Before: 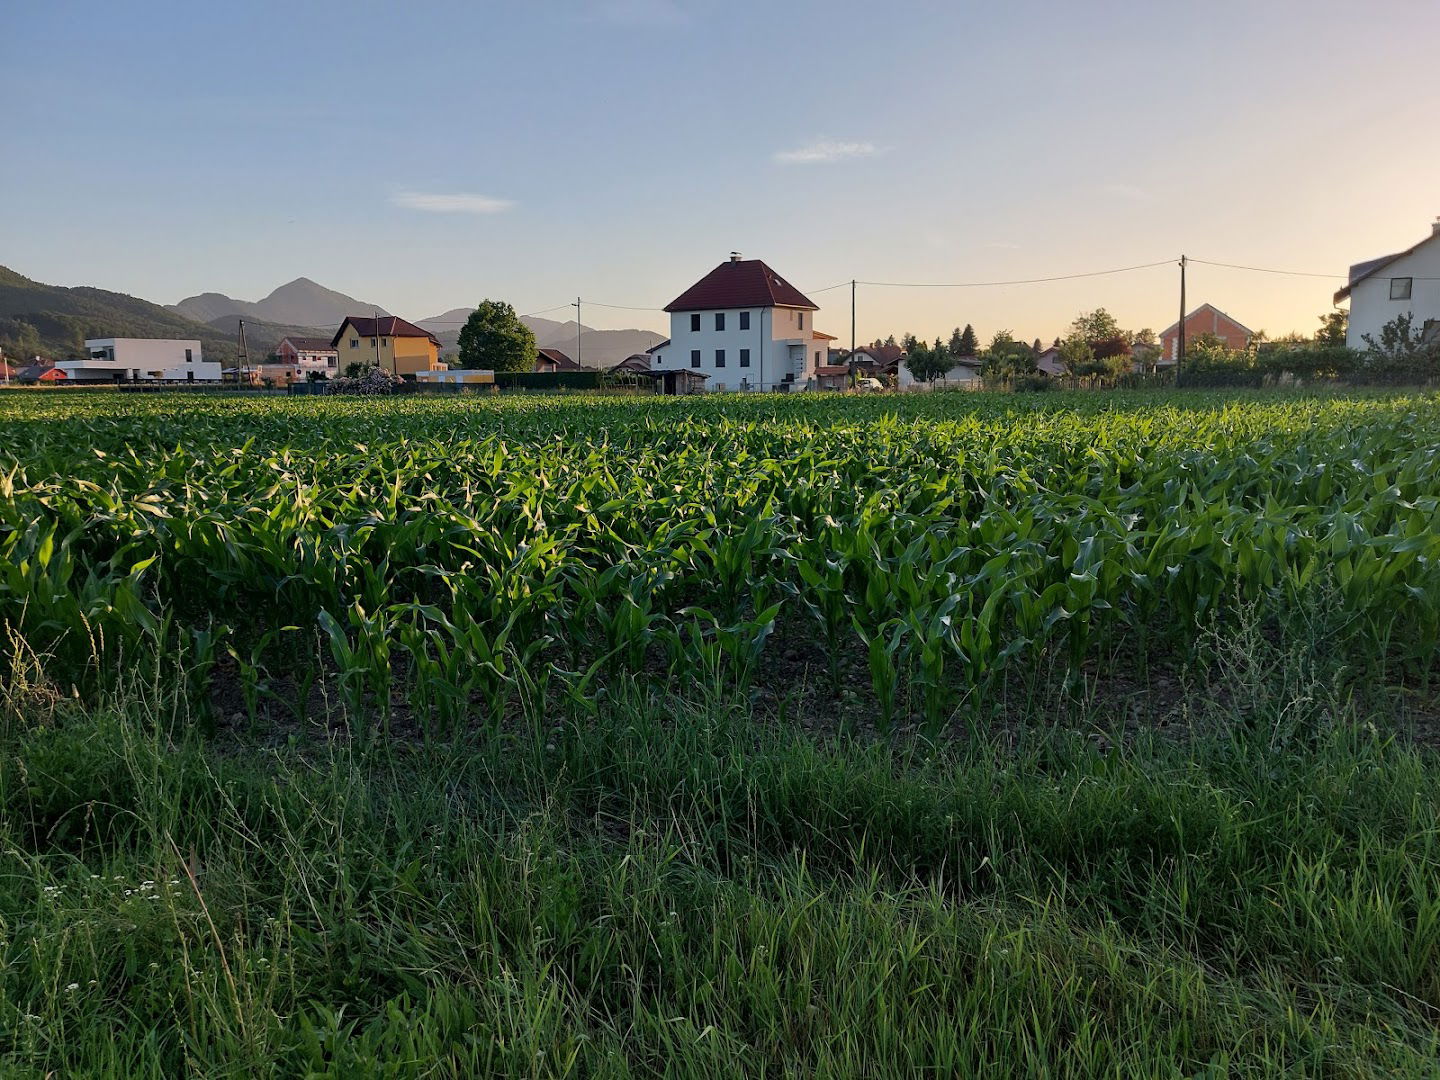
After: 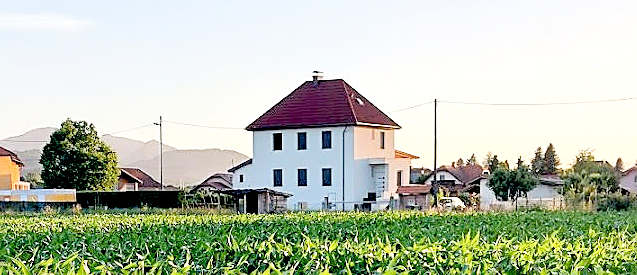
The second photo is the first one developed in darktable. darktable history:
tone equalizer: edges refinement/feathering 500, mask exposure compensation -1.57 EV, preserve details no
crop: left 29.035%, top 16.839%, right 26.691%, bottom 57.619%
sharpen: on, module defaults
base curve: curves: ch0 [(0, 0) (0.204, 0.334) (0.55, 0.733) (1, 1)], preserve colors none
exposure: black level correction 0.012, exposure 0.701 EV, compensate highlight preservation false
contrast brightness saturation: brightness 0.149
